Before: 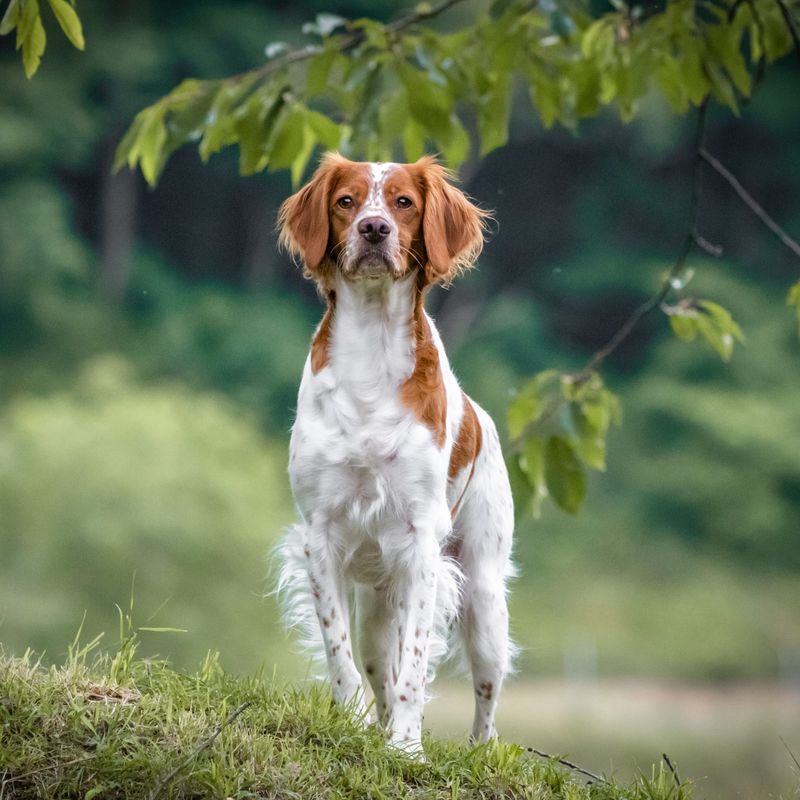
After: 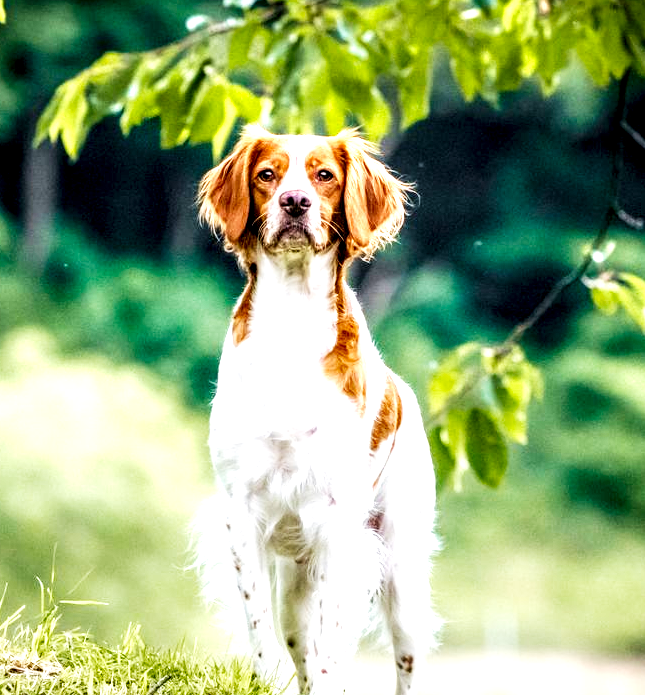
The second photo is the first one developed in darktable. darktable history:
contrast equalizer: y [[0.6 ×6], [0.55 ×6], [0 ×6], [0 ×6], [0 ×6]], mix -0.299
crop: left 9.924%, top 3.486%, right 9.154%, bottom 9.549%
color balance rgb: perceptual saturation grading › global saturation 0.071%, perceptual saturation grading › mid-tones 11.079%, global vibrance 15.85%, saturation formula JzAzBz (2021)
velvia: strength 15.66%
local contrast: highlights 80%, shadows 58%, detail 174%, midtone range 0.609
base curve: curves: ch0 [(0, 0) (0.007, 0.004) (0.027, 0.03) (0.046, 0.07) (0.207, 0.54) (0.442, 0.872) (0.673, 0.972) (1, 1)], preserve colors none
exposure: black level correction 0.001, compensate highlight preservation false
